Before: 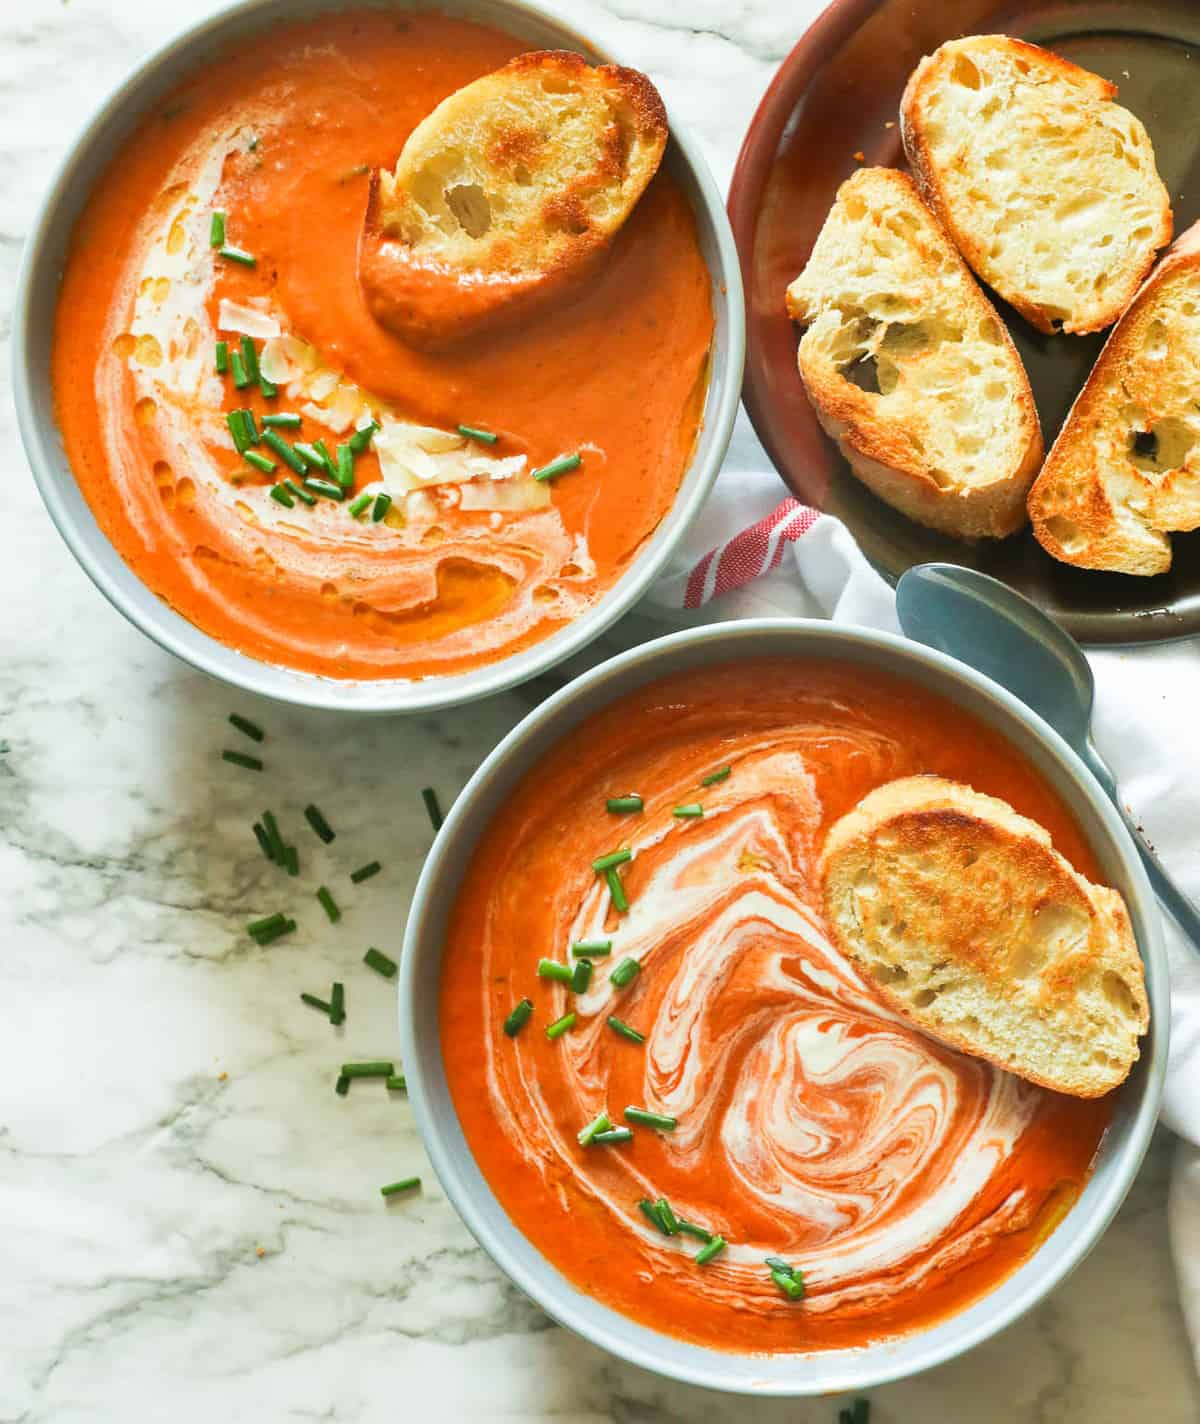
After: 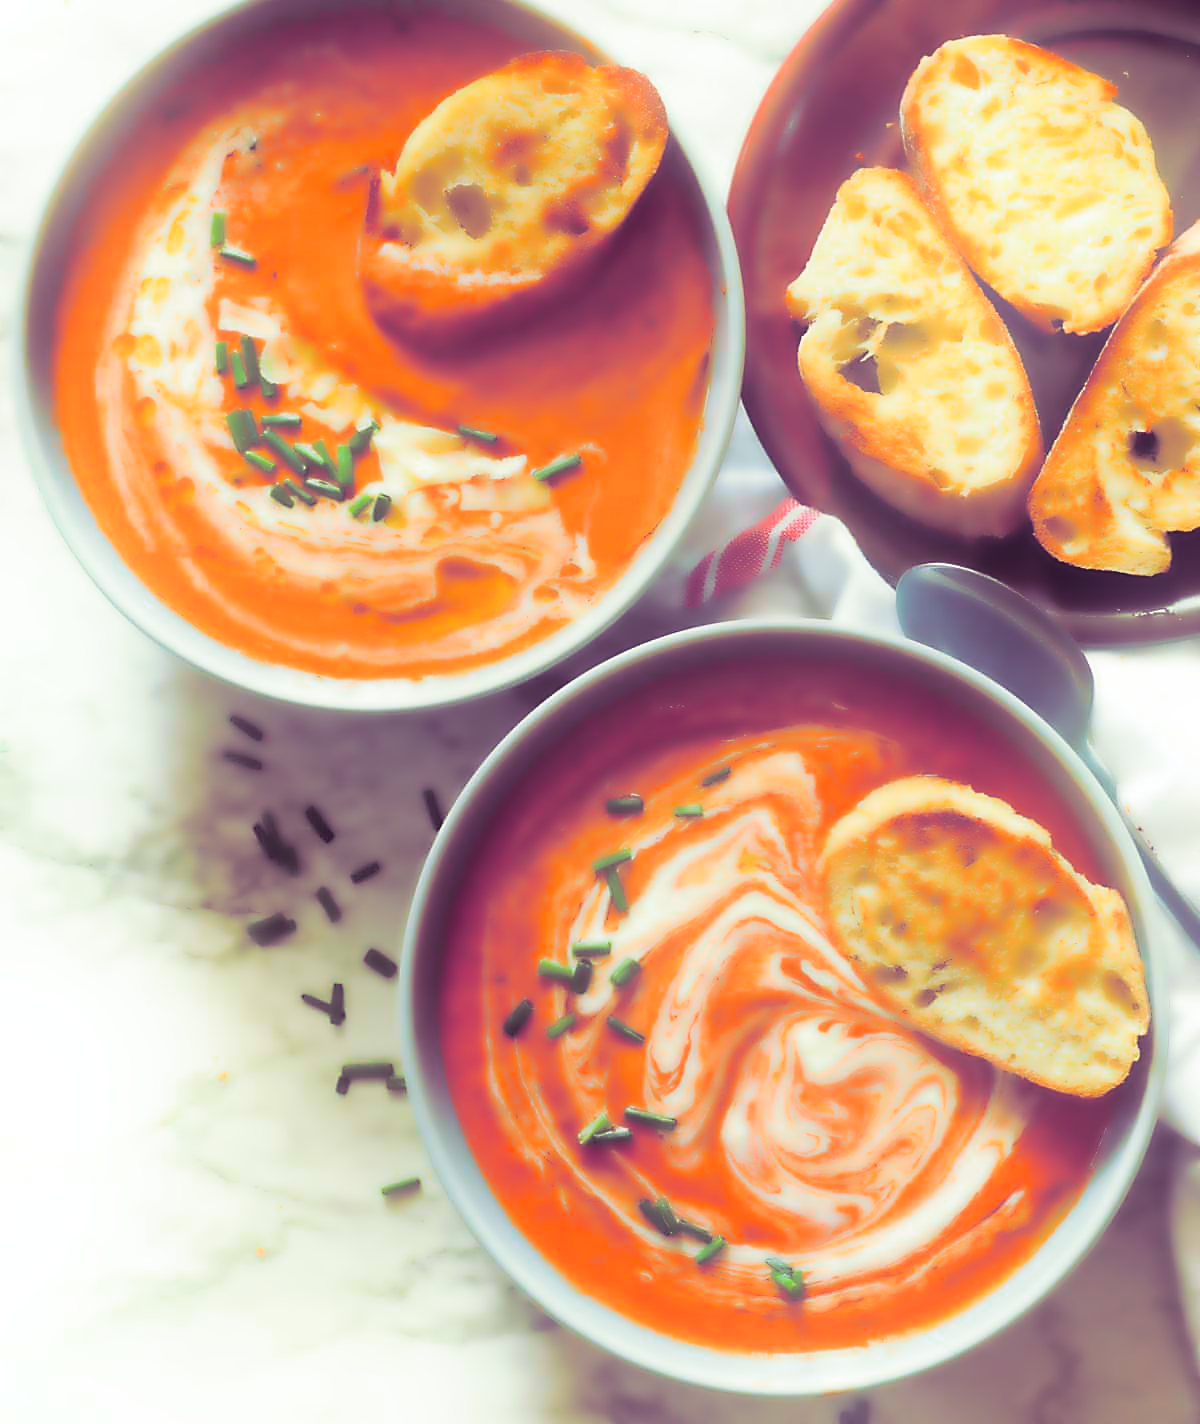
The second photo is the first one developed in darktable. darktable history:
sharpen: on, module defaults
split-toning: shadows › hue 277.2°, shadows › saturation 0.74
bloom: size 16%, threshold 98%, strength 20%
lowpass: radius 4, soften with bilateral filter, unbound 0
